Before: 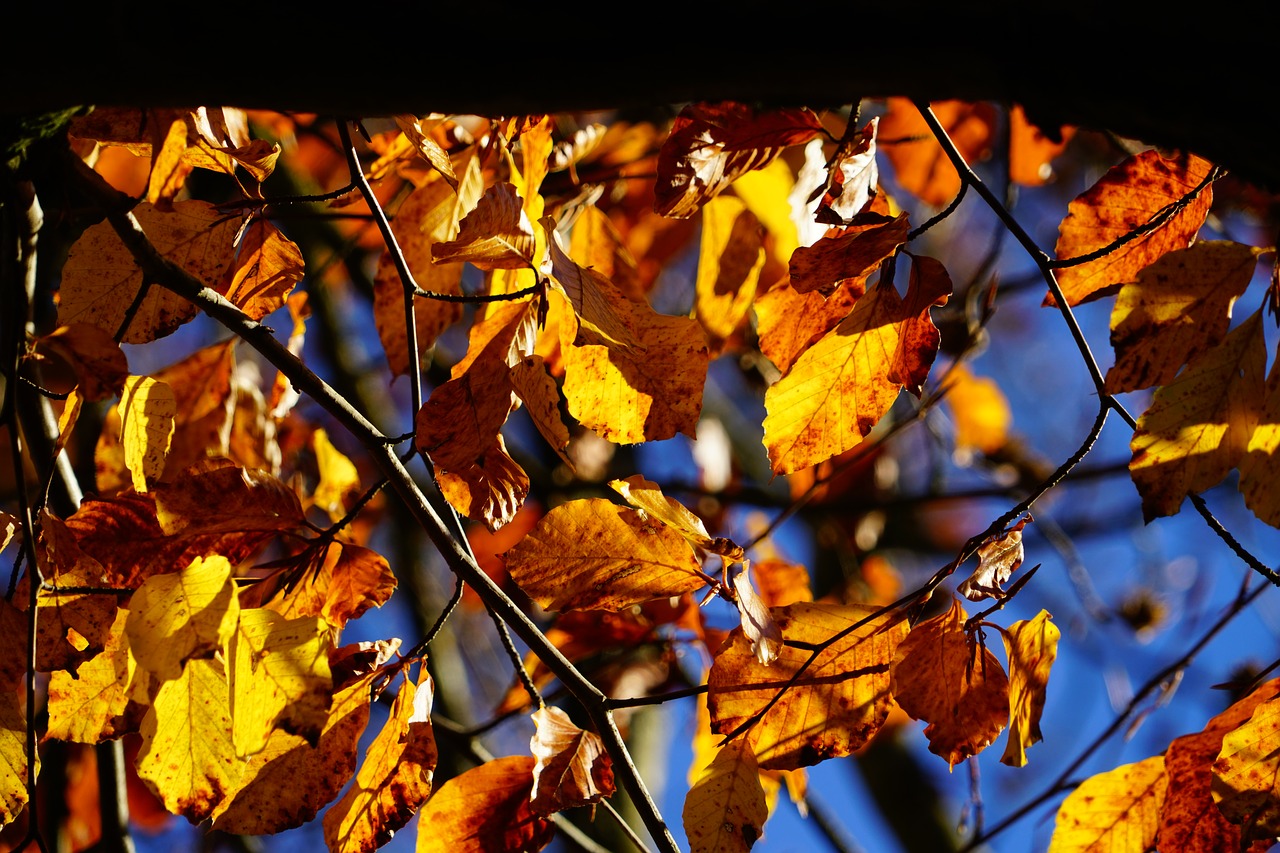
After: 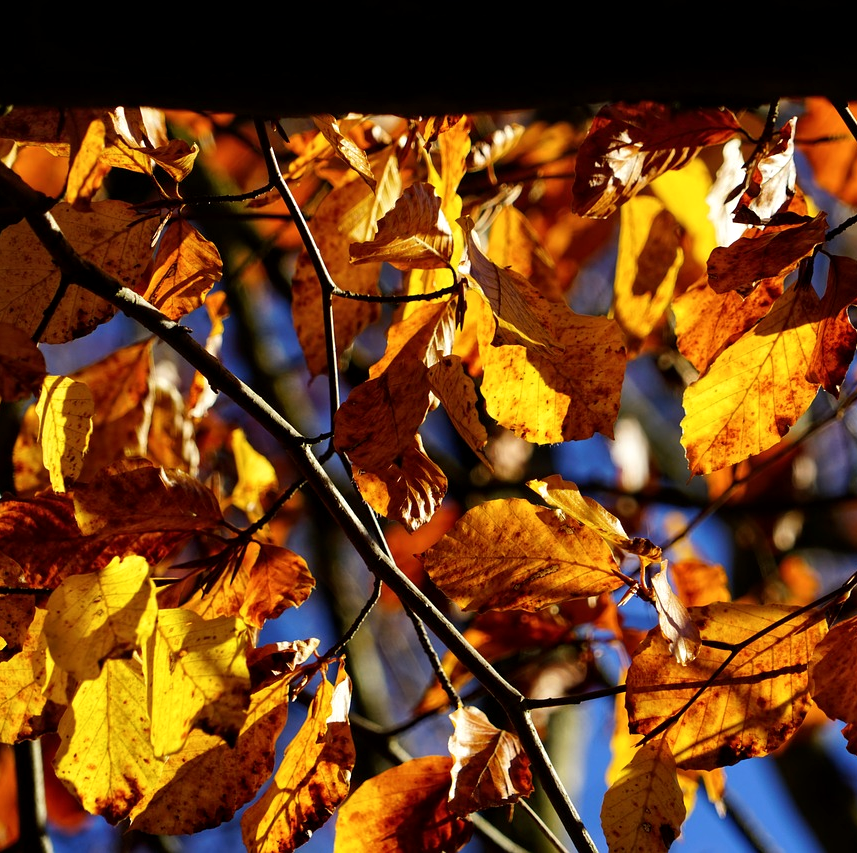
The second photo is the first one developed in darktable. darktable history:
crop and rotate: left 6.432%, right 26.582%
local contrast: highlights 105%, shadows 100%, detail 119%, midtone range 0.2
